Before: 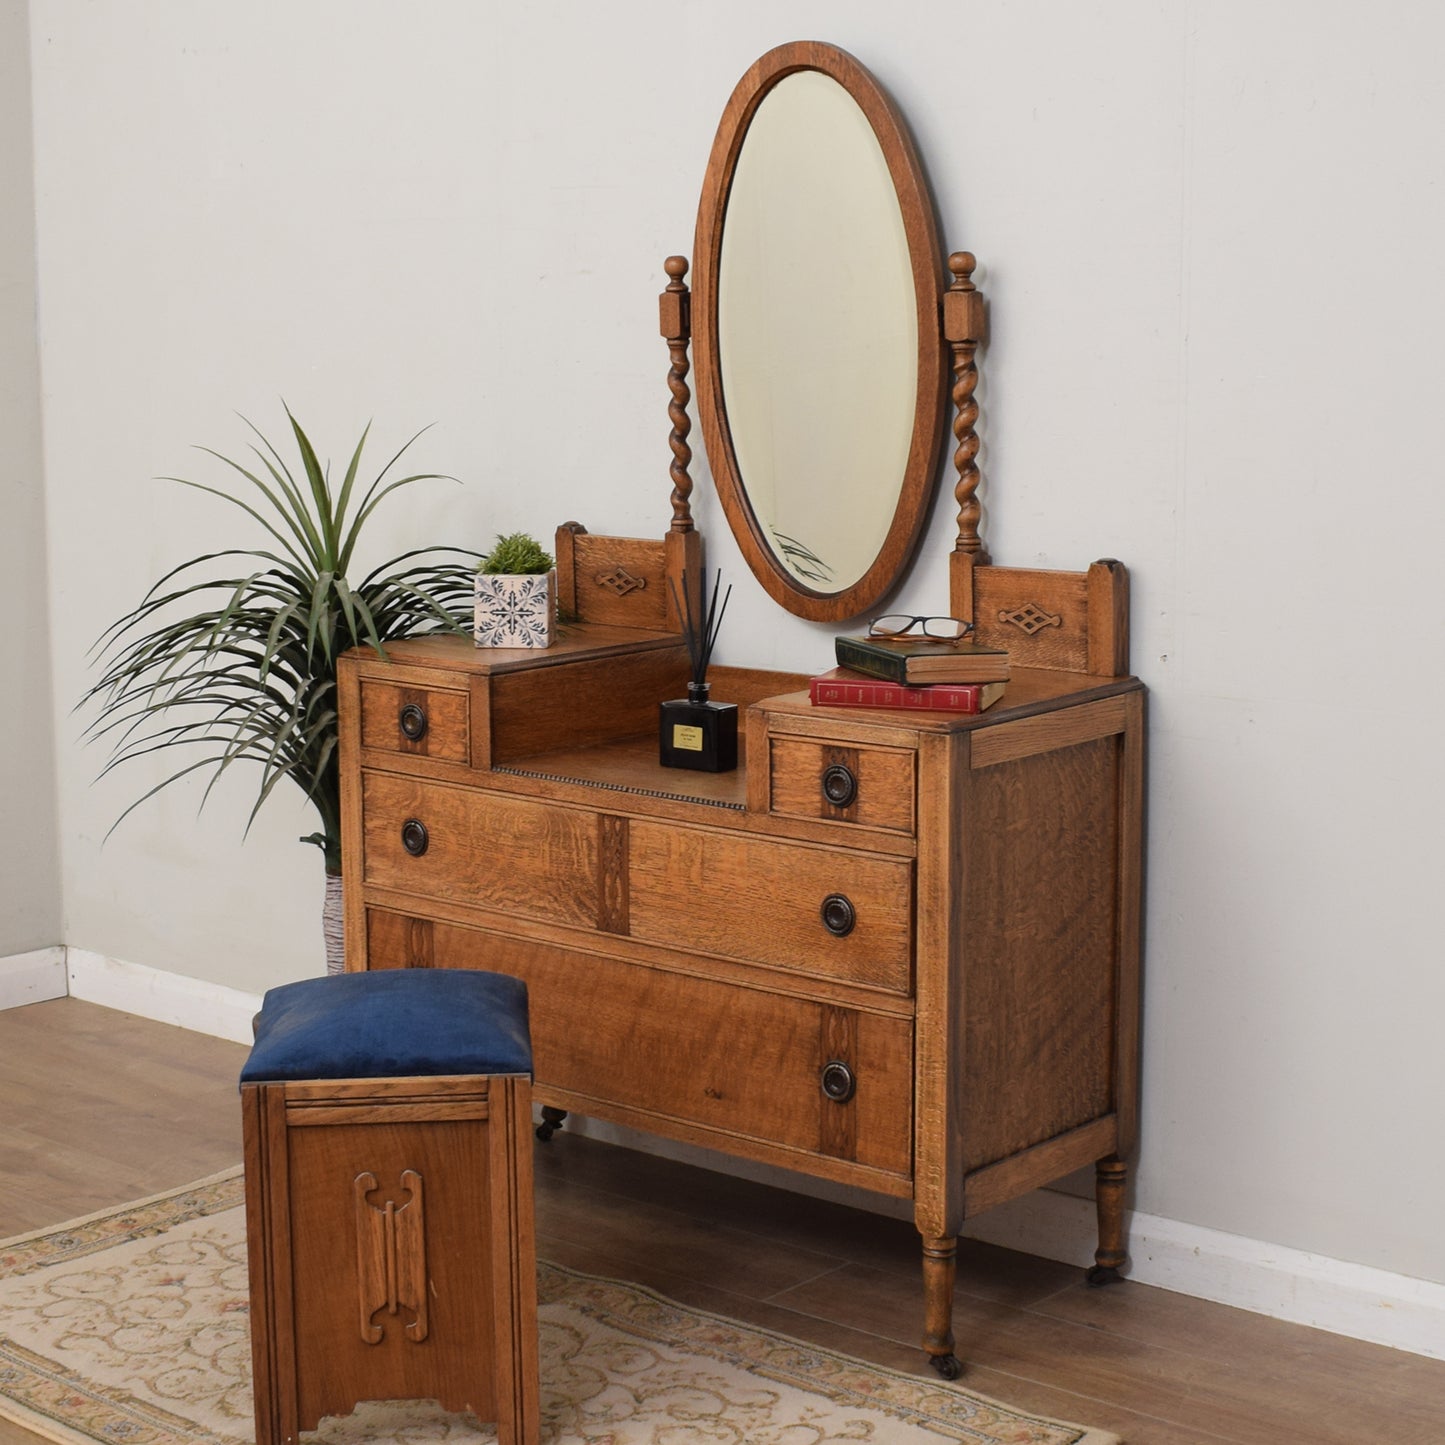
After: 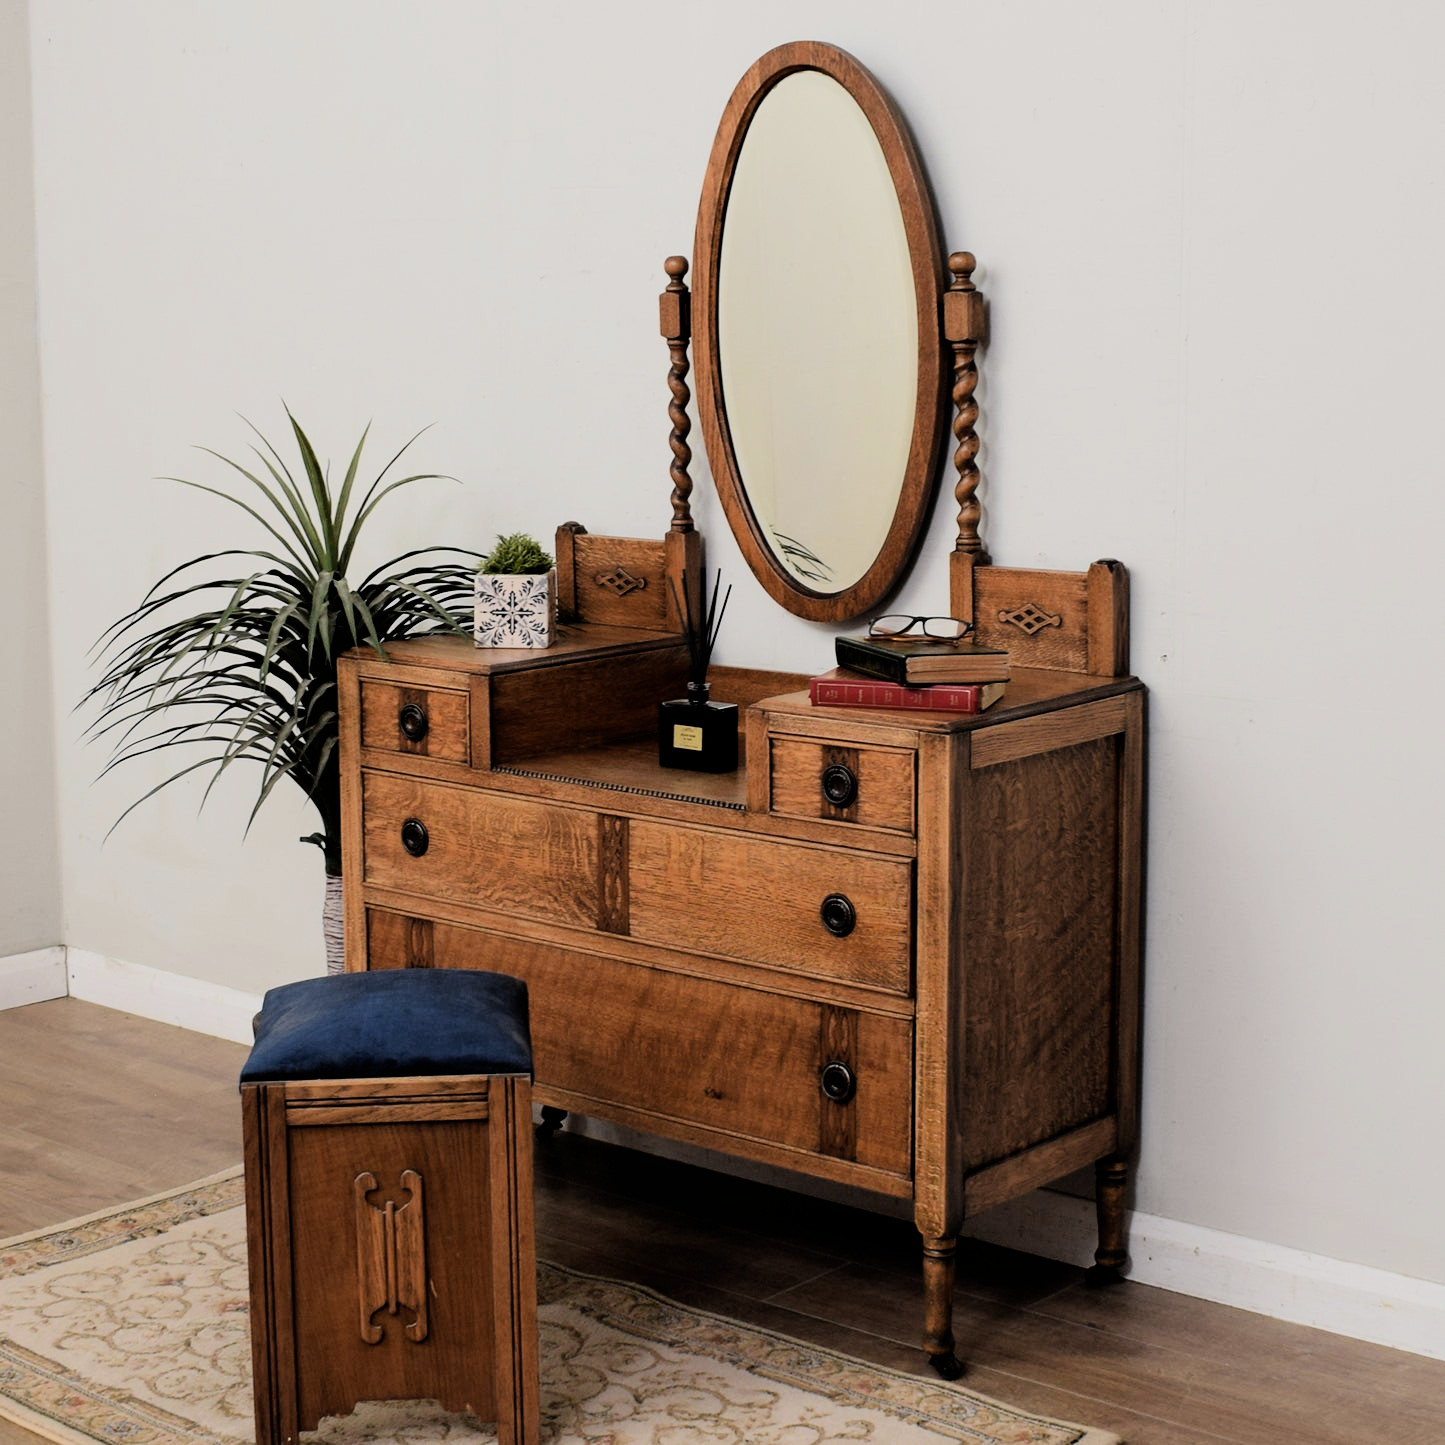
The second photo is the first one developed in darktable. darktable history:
filmic rgb: black relative exposure -5.06 EV, white relative exposure 3.96 EV, hardness 2.89, contrast 1.496
